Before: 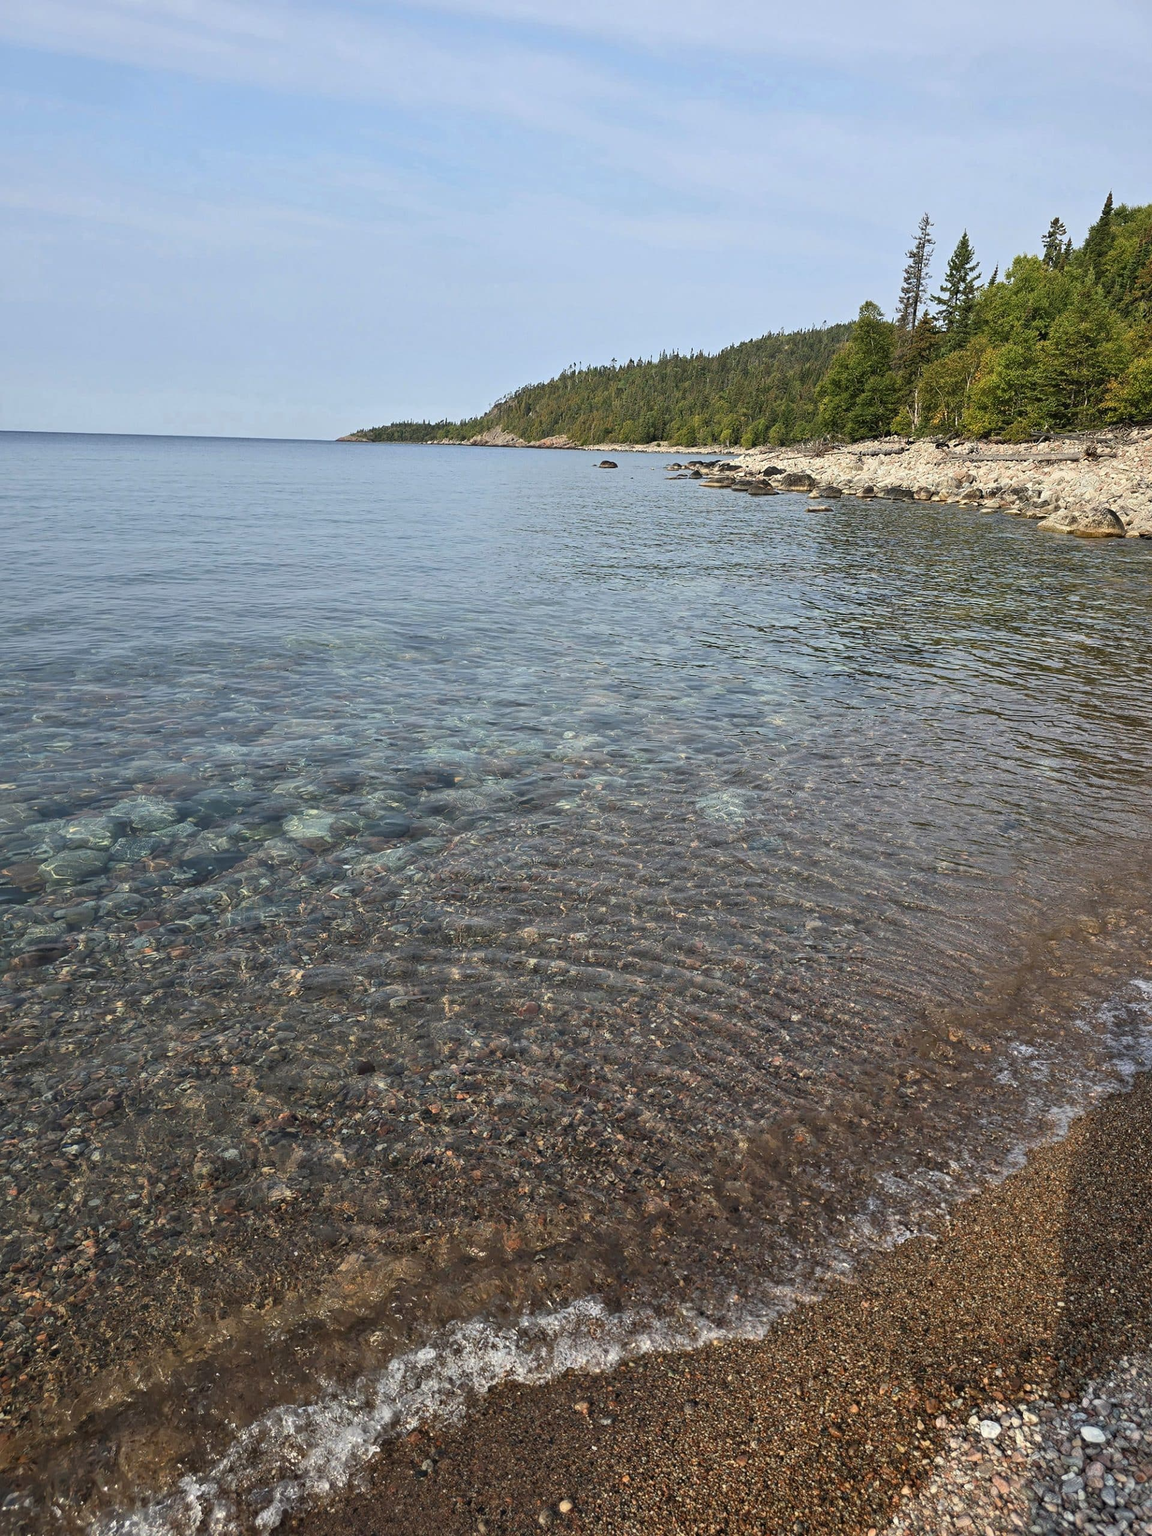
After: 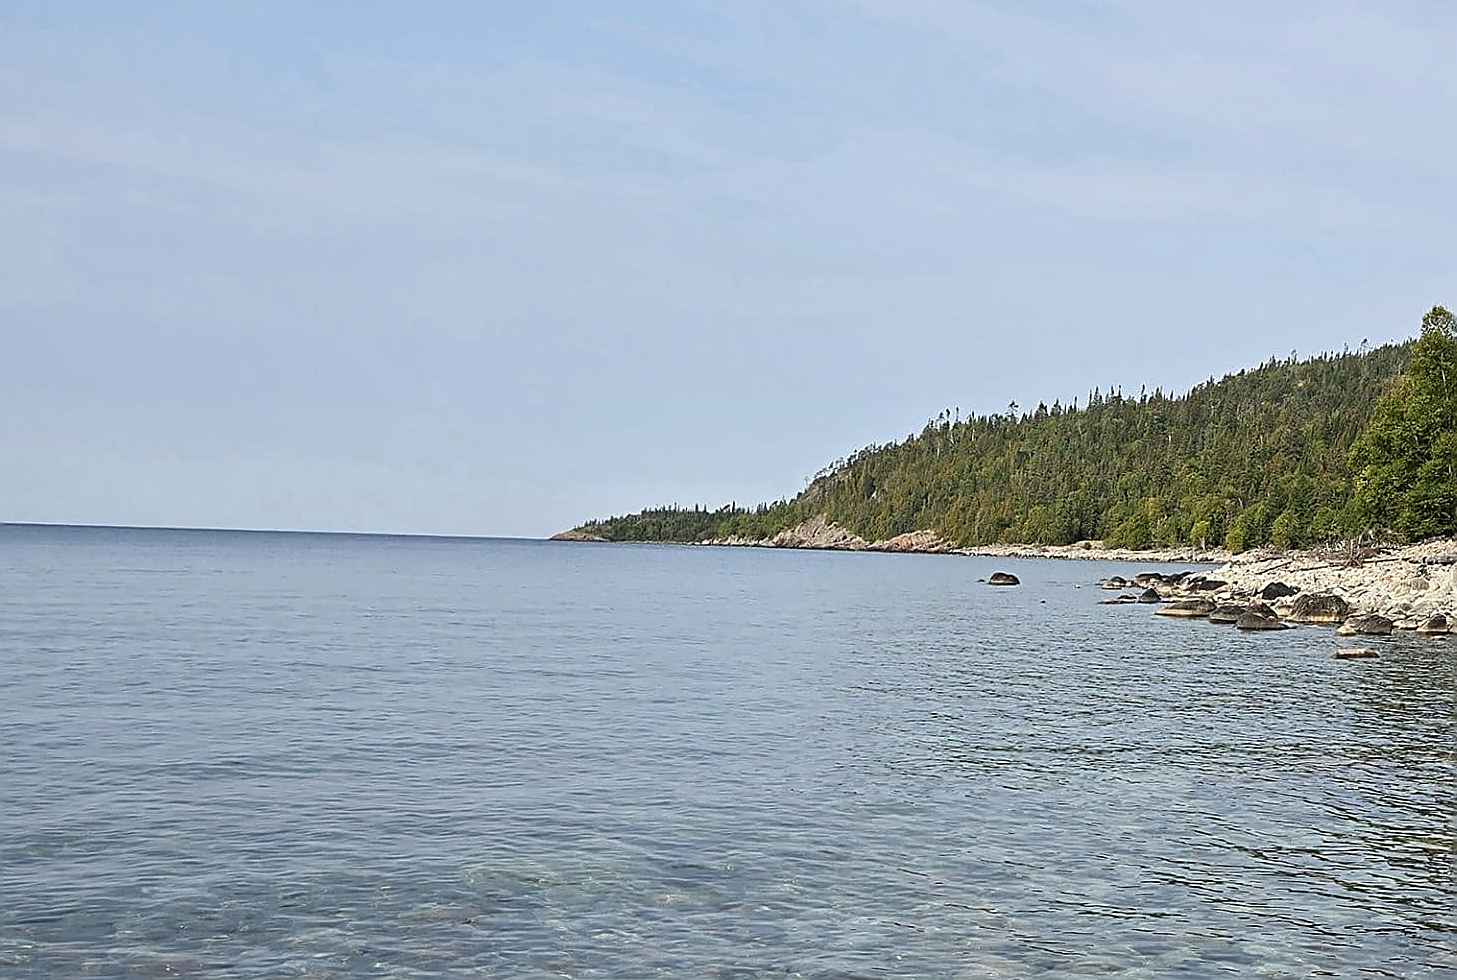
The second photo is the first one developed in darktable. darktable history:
color balance rgb: global offset › hue 170.01°, linear chroma grading › global chroma -15.716%, perceptual saturation grading › global saturation 9.373%, perceptual saturation grading › highlights -12.912%, perceptual saturation grading › mid-tones 14.561%, perceptual saturation grading › shadows 23.77%
crop: left 0.55%, top 7.645%, right 23.557%, bottom 54.059%
sharpen: radius 1.351, amount 1.262, threshold 0.773
